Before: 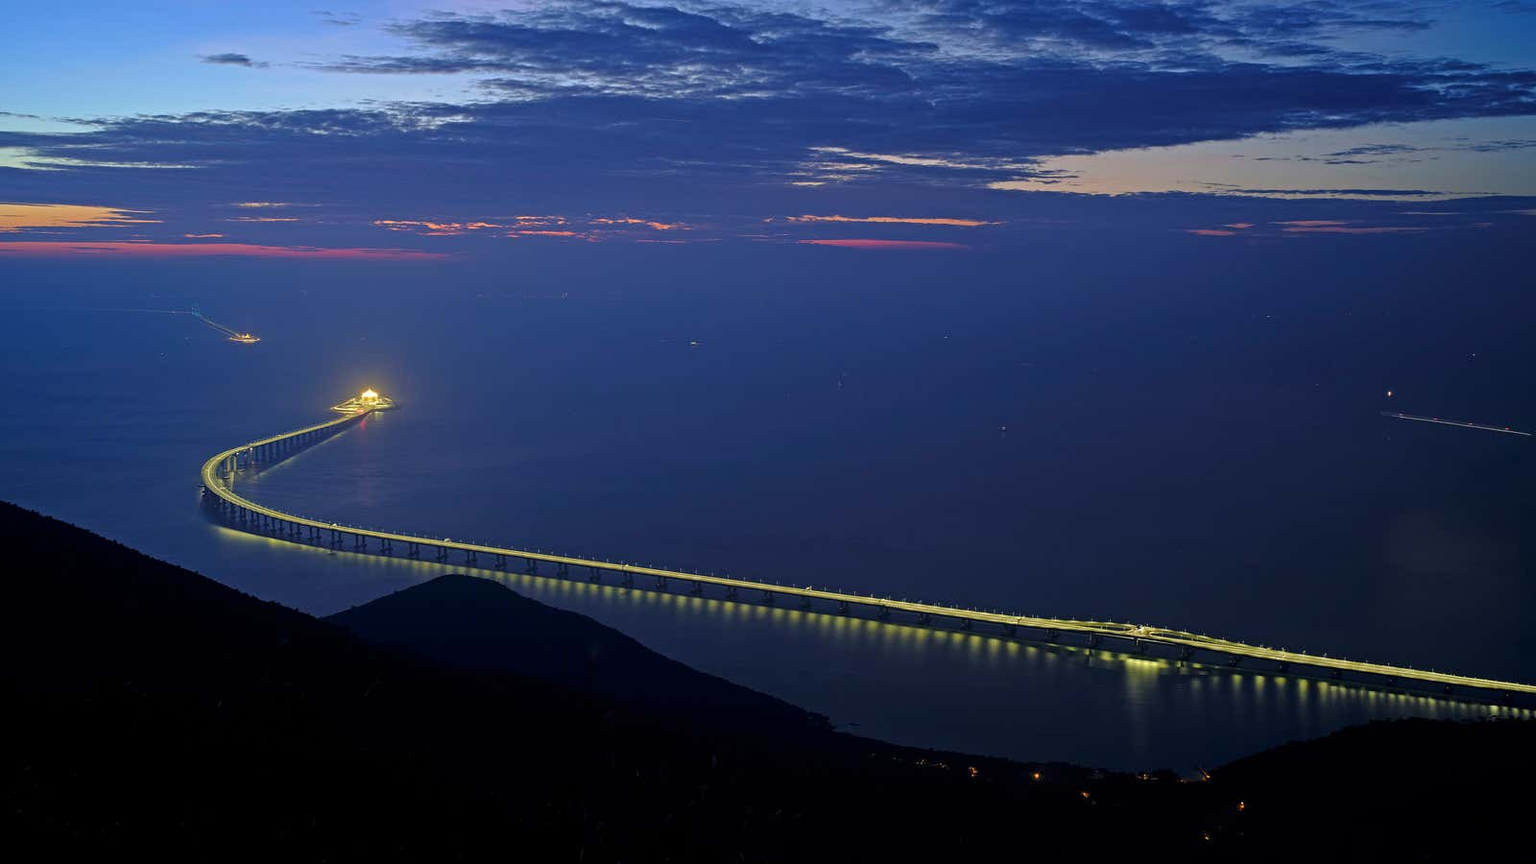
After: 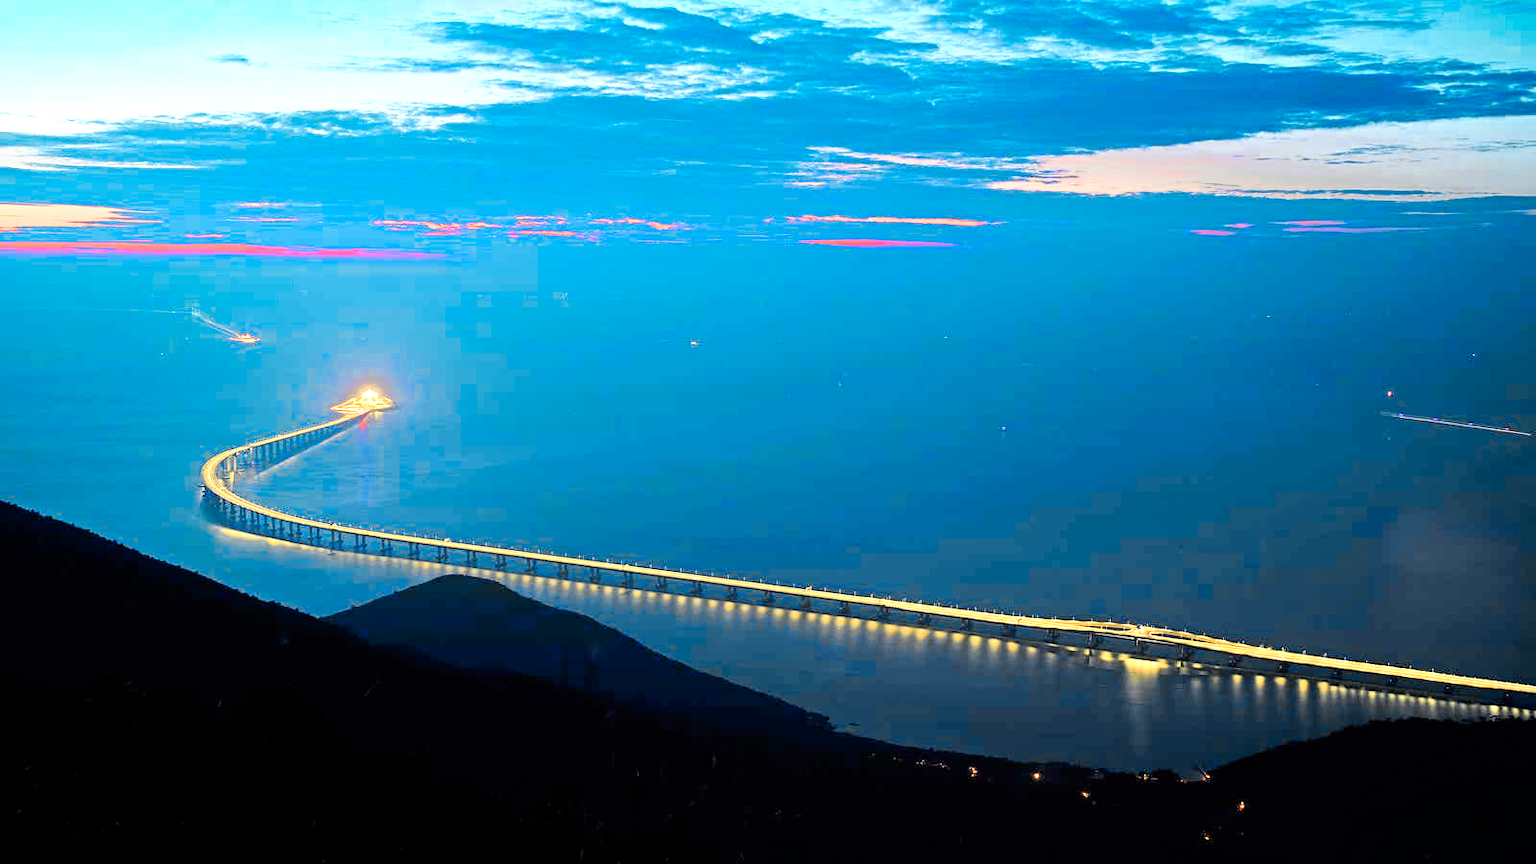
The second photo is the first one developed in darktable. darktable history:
filmic rgb: black relative exposure -7.65 EV, white relative exposure 4.56 EV, hardness 3.61, color science v6 (2022), iterations of high-quality reconstruction 0
color zones: curves: ch0 [(0.009, 0.528) (0.136, 0.6) (0.255, 0.586) (0.39, 0.528) (0.522, 0.584) (0.686, 0.736) (0.849, 0.561)]; ch1 [(0.045, 0.781) (0.14, 0.416) (0.257, 0.695) (0.442, 0.032) (0.738, 0.338) (0.818, 0.632) (0.891, 0.741) (1, 0.704)]; ch2 [(0, 0.667) (0.141, 0.52) (0.26, 0.37) (0.474, 0.432) (0.743, 0.286)]
exposure: black level correction 0, exposure 1.916 EV, compensate highlight preservation false
